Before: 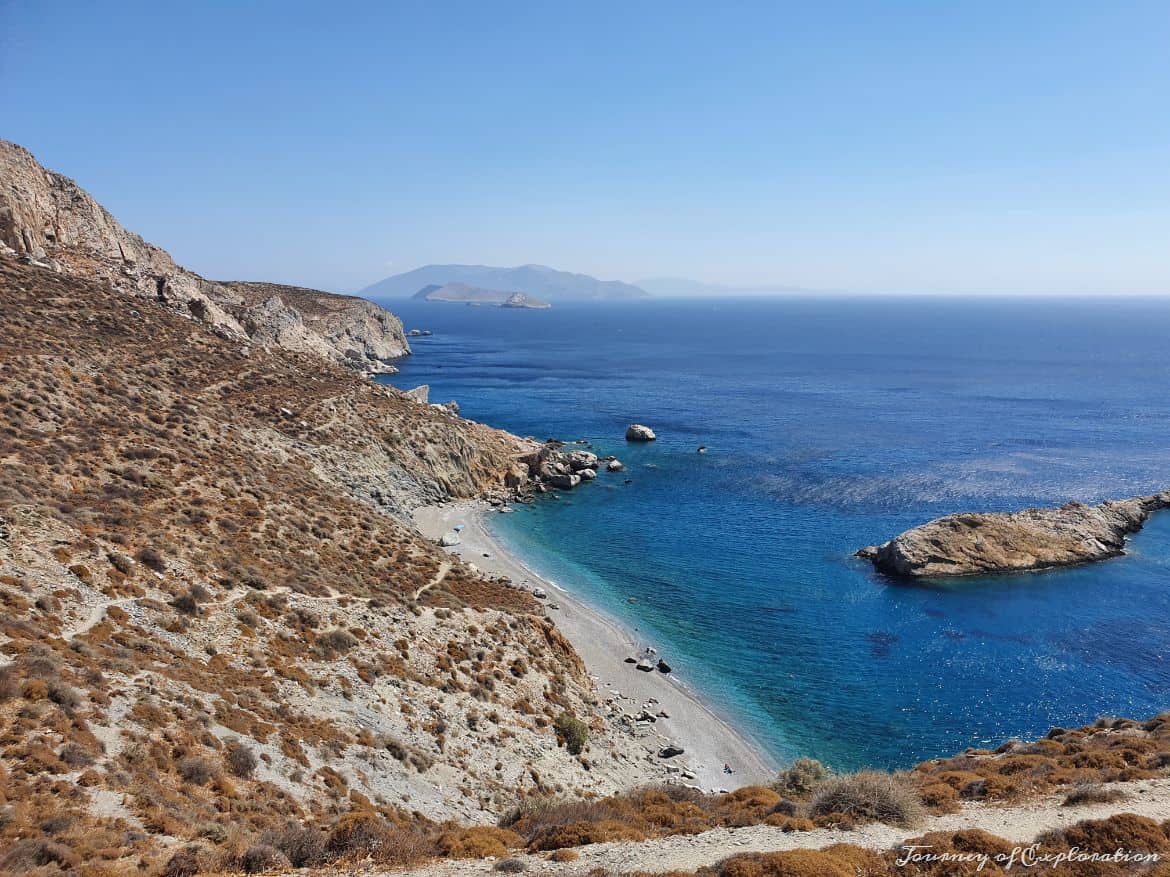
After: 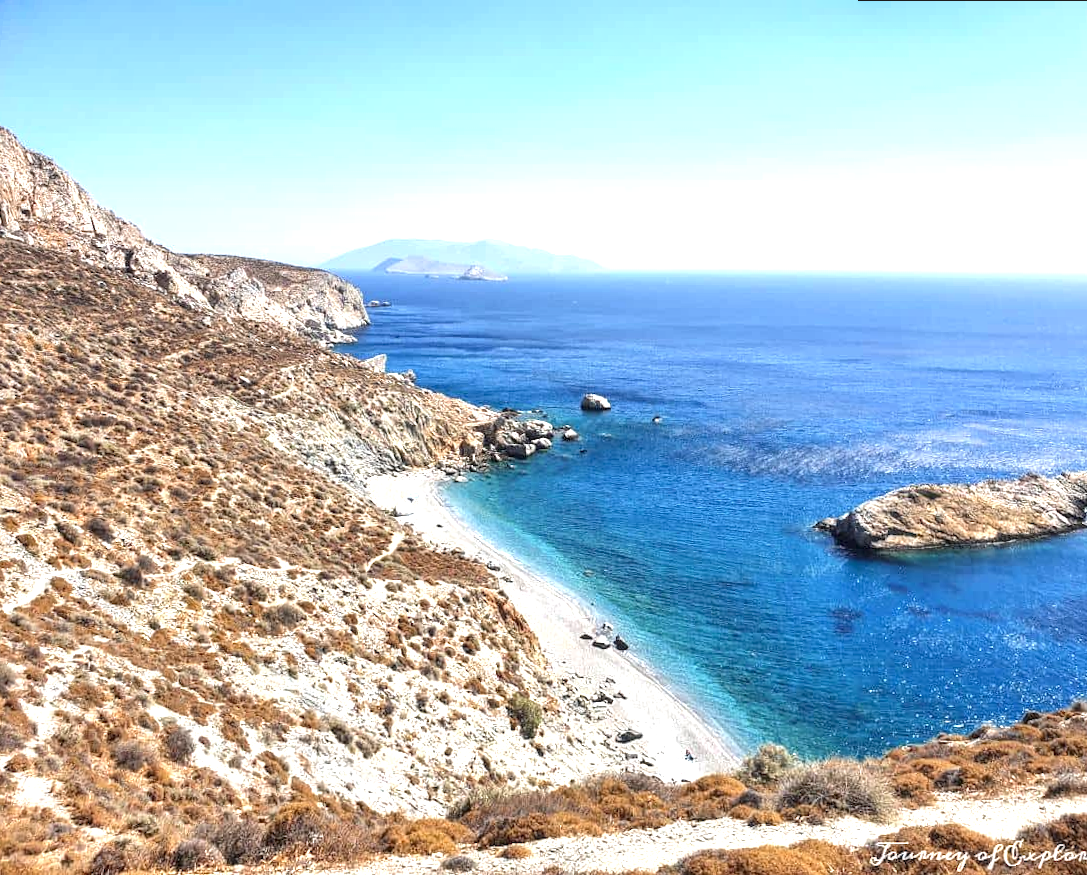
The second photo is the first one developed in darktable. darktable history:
local contrast: on, module defaults
exposure: black level correction 0, exposure 1.2 EV, compensate highlight preservation false
rotate and perspective: rotation 0.215°, lens shift (vertical) -0.139, crop left 0.069, crop right 0.939, crop top 0.002, crop bottom 0.996
